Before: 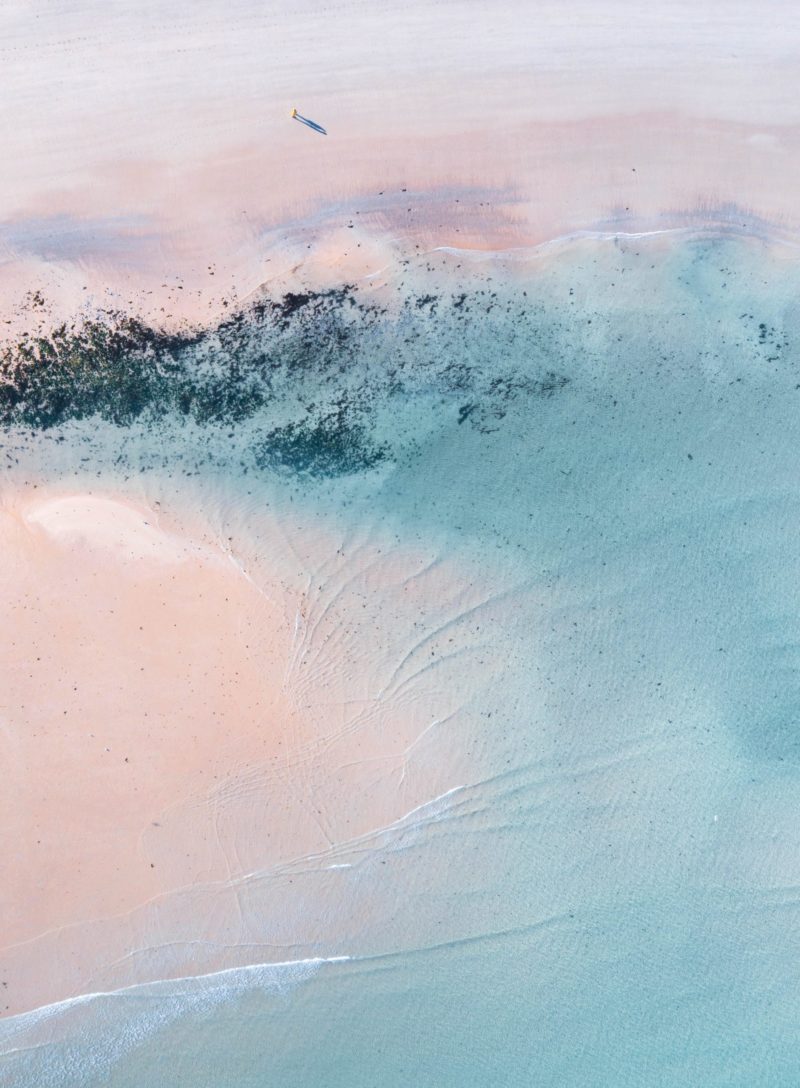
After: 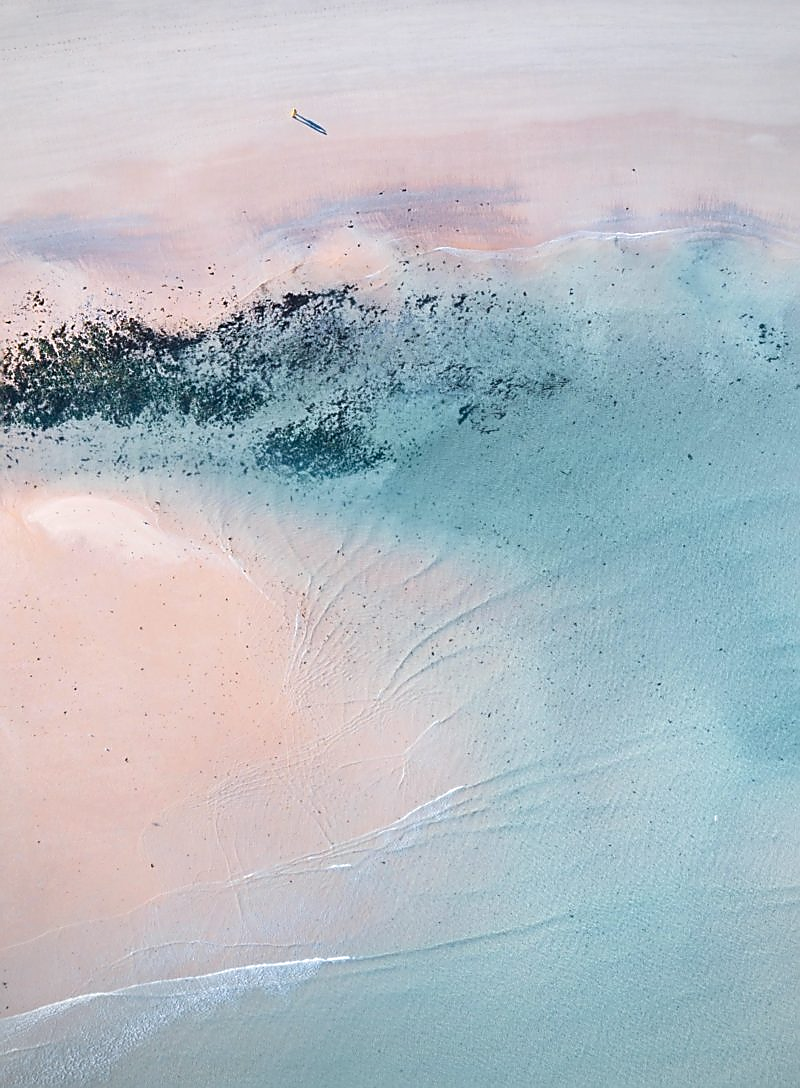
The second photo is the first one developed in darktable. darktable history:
vignetting: brightness -0.272, unbound false
sharpen: radius 1.366, amount 1.263, threshold 0.765
